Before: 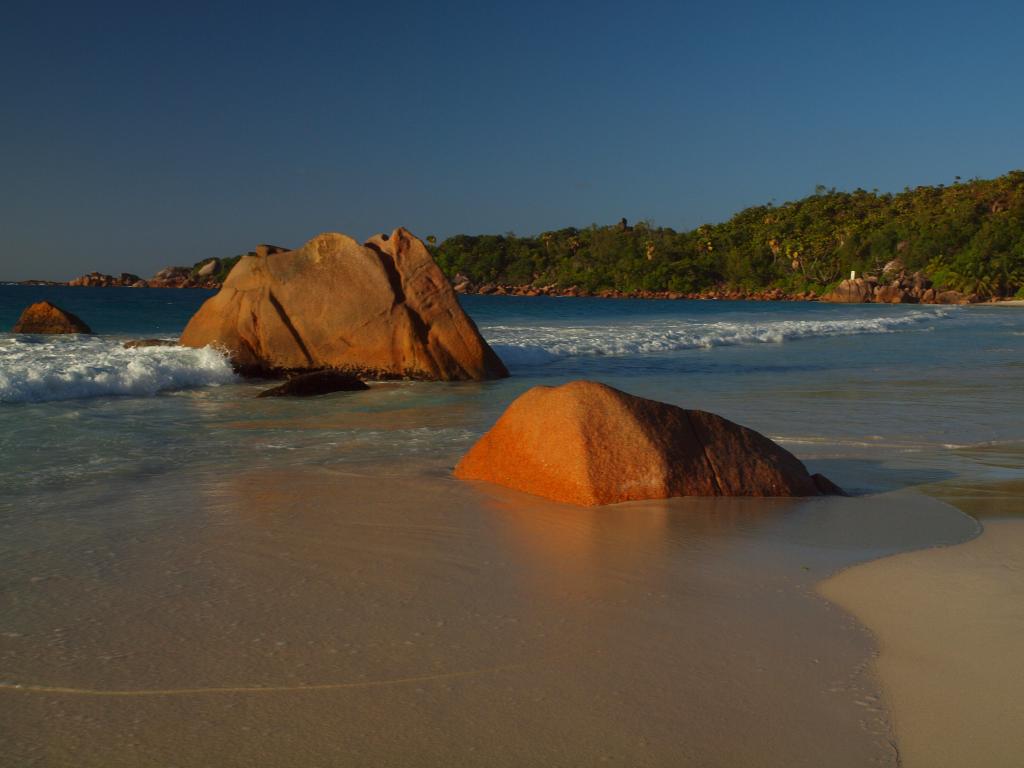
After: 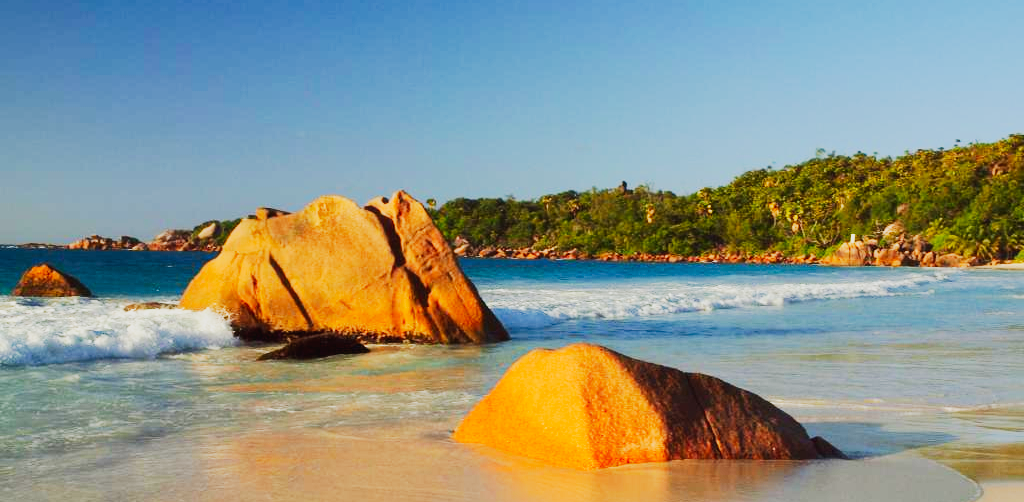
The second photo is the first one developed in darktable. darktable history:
tone equalizer: -8 EV 1.03 EV, -7 EV 0.987 EV, -6 EV 1.02 EV, -5 EV 1.04 EV, -4 EV 1.03 EV, -3 EV 0.743 EV, -2 EV 0.529 EV, -1 EV 0.238 EV, edges refinement/feathering 500, mask exposure compensation -1.57 EV, preserve details no
tone curve: curves: ch0 [(0, 0.017) (0.091, 0.04) (0.296, 0.276) (0.439, 0.482) (0.64, 0.729) (0.785, 0.817) (0.995, 0.917)]; ch1 [(0, 0) (0.384, 0.365) (0.463, 0.447) (0.486, 0.474) (0.503, 0.497) (0.526, 0.52) (0.555, 0.564) (0.578, 0.589) (0.638, 0.66) (0.766, 0.773) (1, 1)]; ch2 [(0, 0) (0.374, 0.344) (0.446, 0.443) (0.501, 0.509) (0.528, 0.522) (0.569, 0.593) (0.61, 0.646) (0.666, 0.688) (1, 1)], preserve colors none
crop and rotate: top 4.883%, bottom 29.668%
base curve: curves: ch0 [(0, 0) (0.557, 0.834) (1, 1)], preserve colors none
